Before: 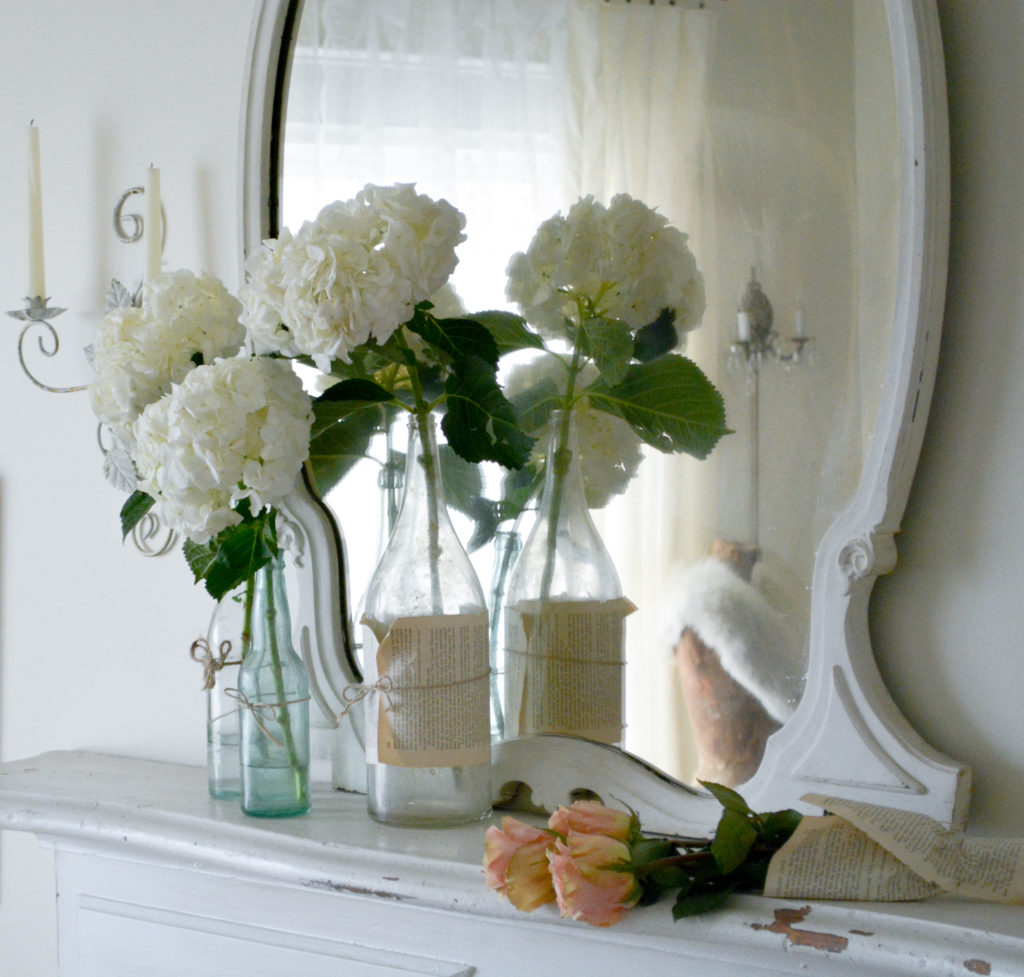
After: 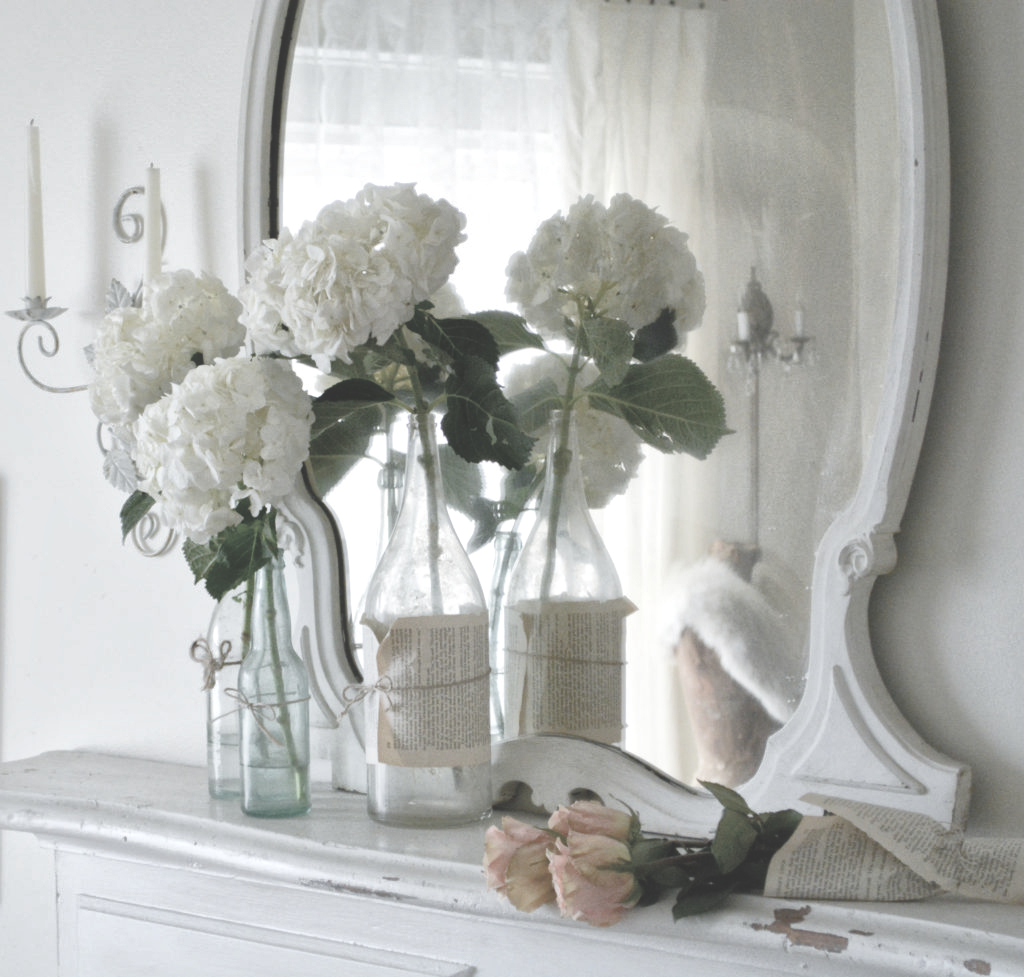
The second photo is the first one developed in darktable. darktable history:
global tonemap: drago (1, 100), detail 1
exposure: black level correction -0.025, exposure -0.117 EV, compensate highlight preservation false
color zones: curves: ch0 [(0, 0.6) (0.129, 0.508) (0.193, 0.483) (0.429, 0.5) (0.571, 0.5) (0.714, 0.5) (0.857, 0.5) (1, 0.6)]; ch1 [(0, 0.481) (0.112, 0.245) (0.213, 0.223) (0.429, 0.233) (0.571, 0.231) (0.683, 0.242) (0.857, 0.296) (1, 0.481)]
